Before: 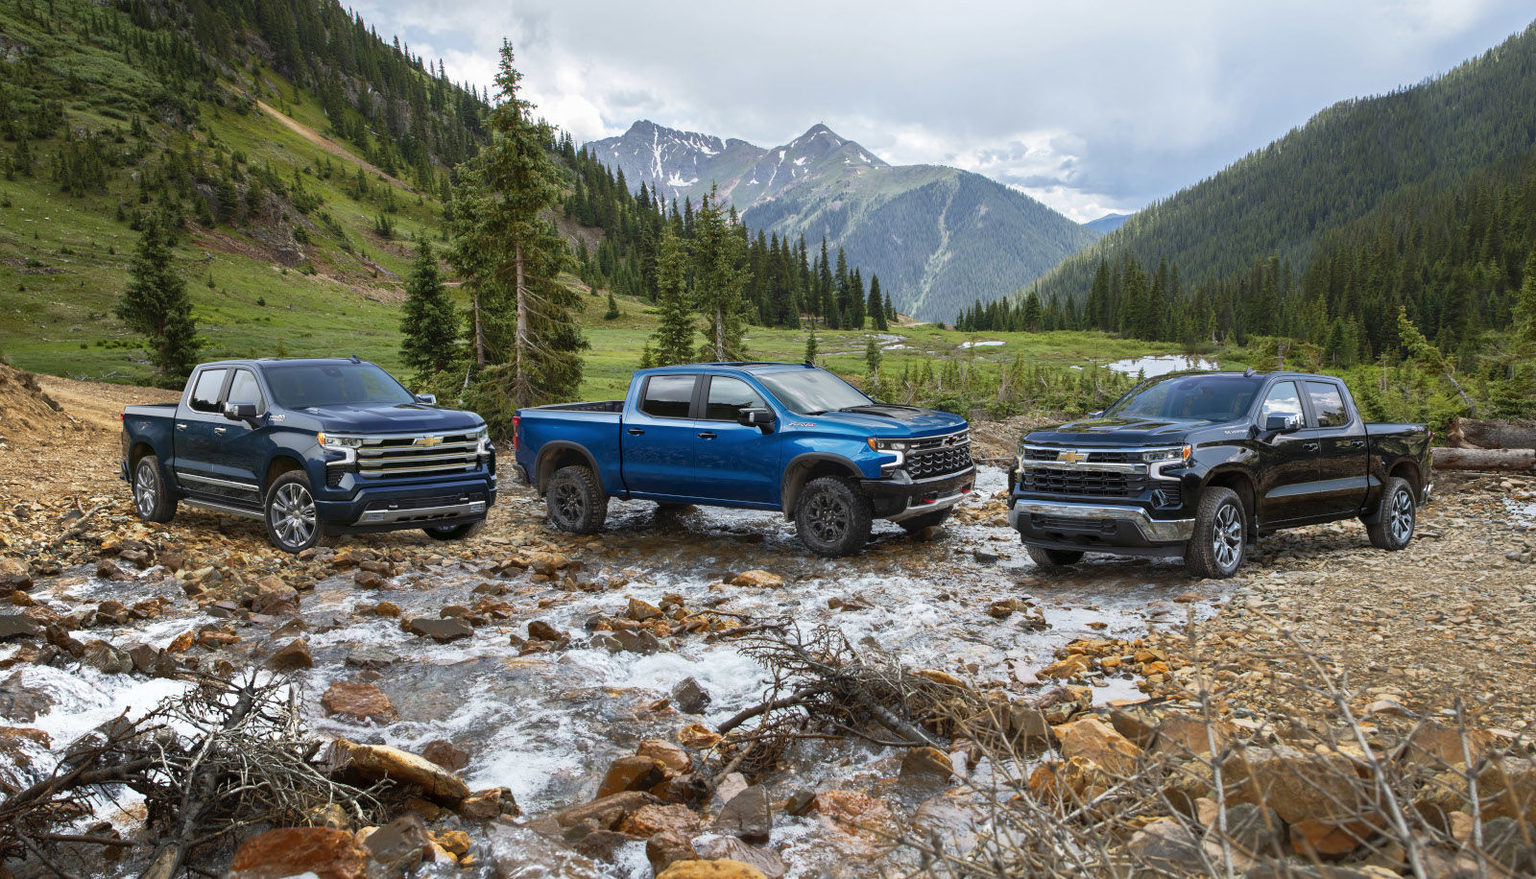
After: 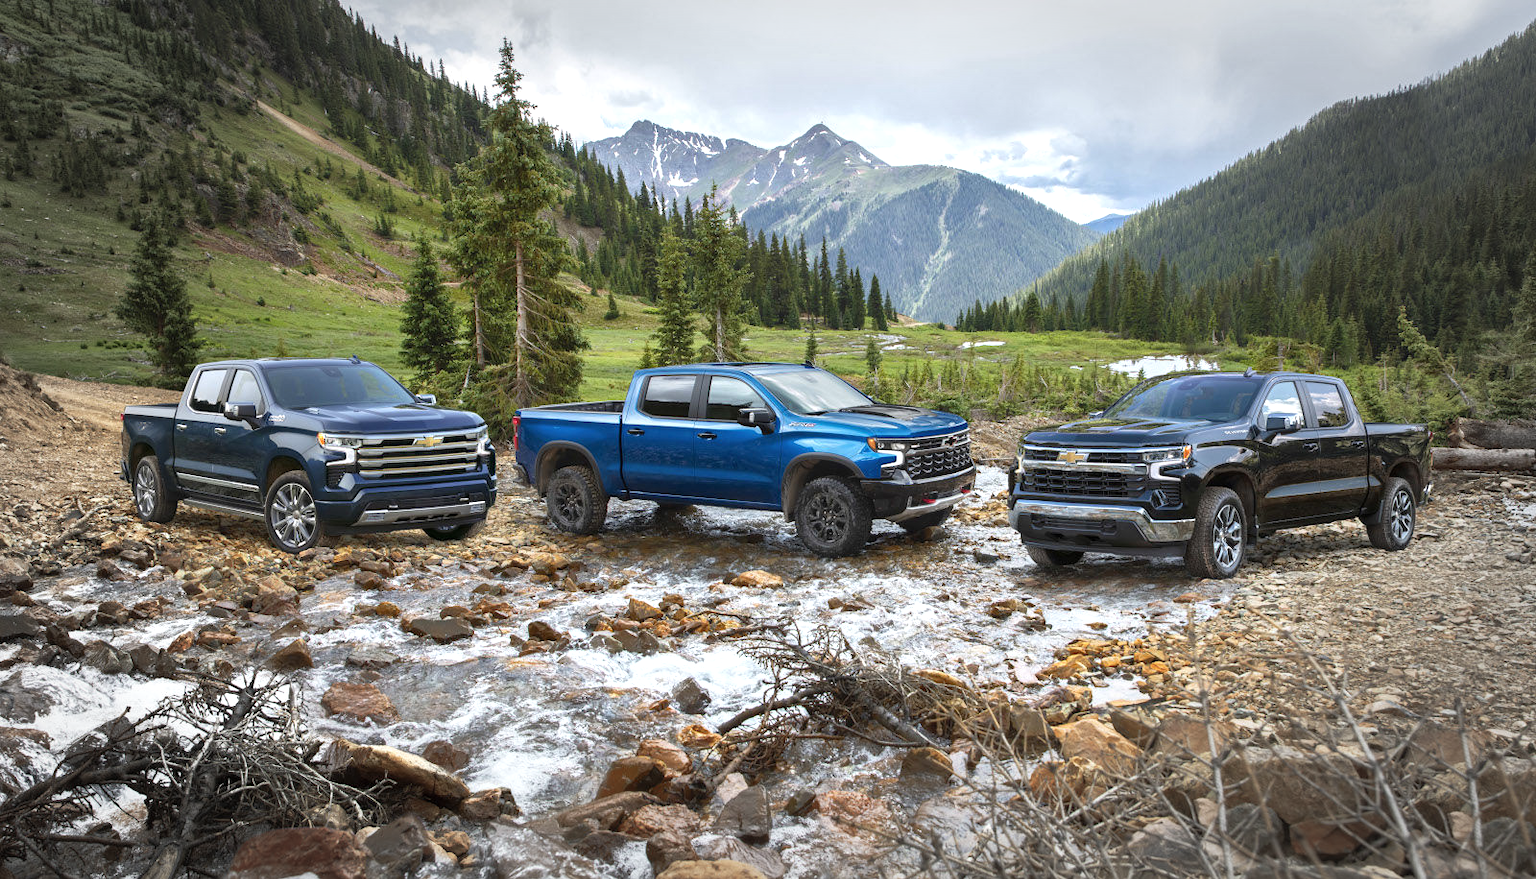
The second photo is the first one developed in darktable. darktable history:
exposure: black level correction 0, exposure 0.498 EV, compensate highlight preservation false
vignetting: fall-off start 66.44%, fall-off radius 39.65%, brightness -0.339, automatic ratio true, width/height ratio 0.676
shadows and highlights: shadows 37.06, highlights -28.09, soften with gaussian
